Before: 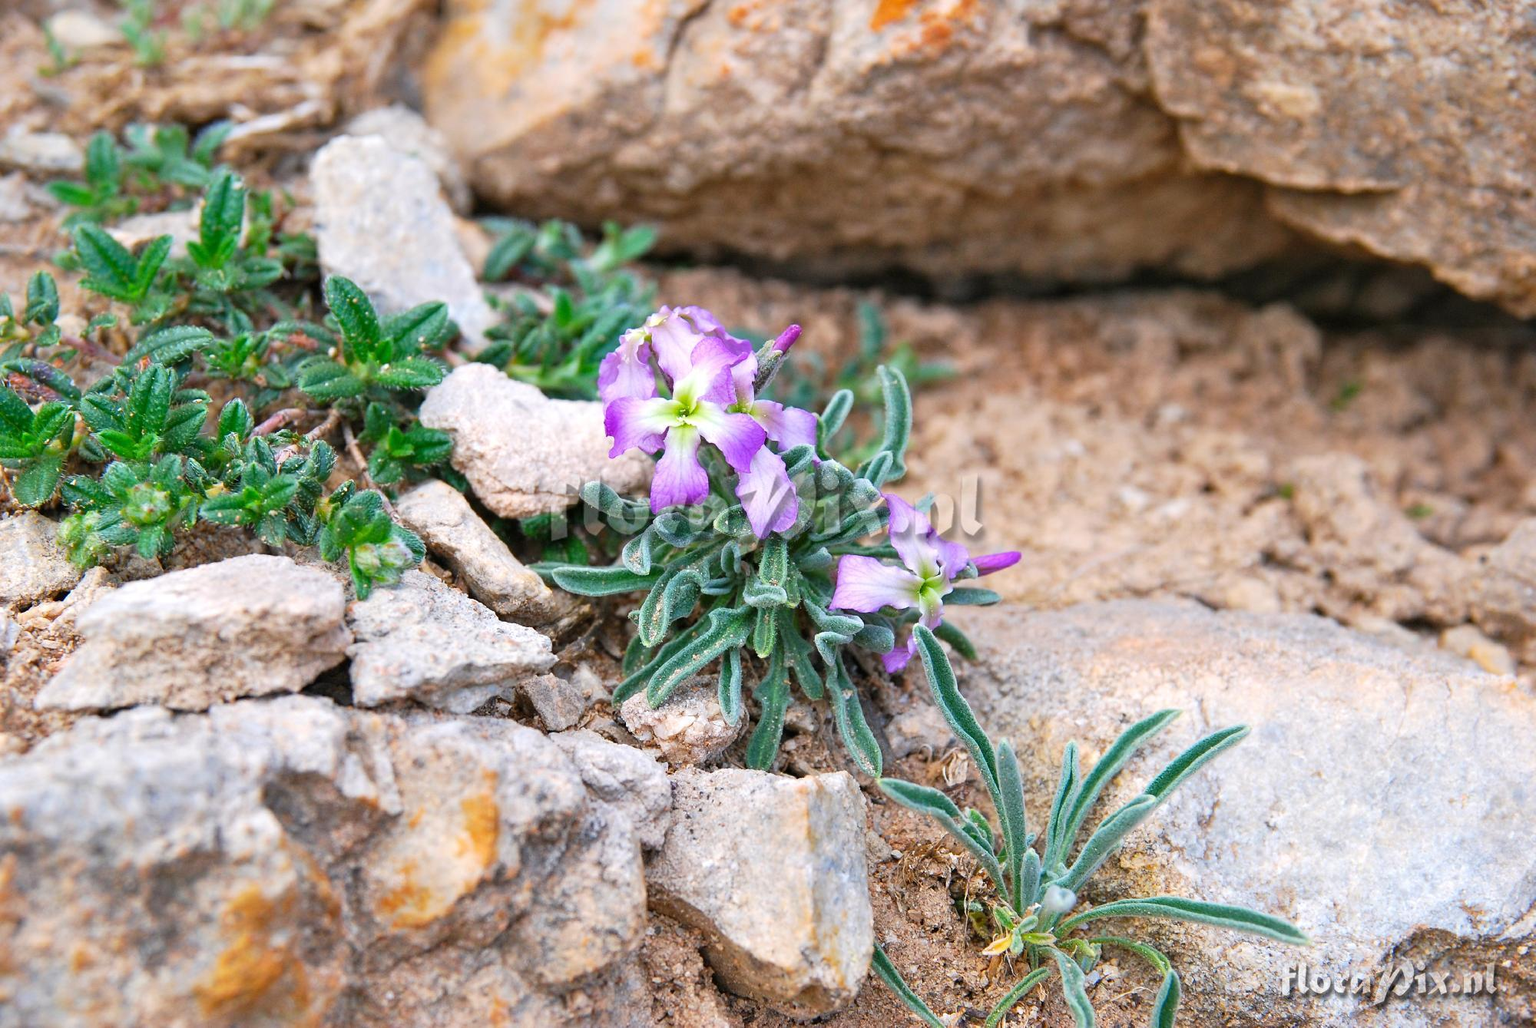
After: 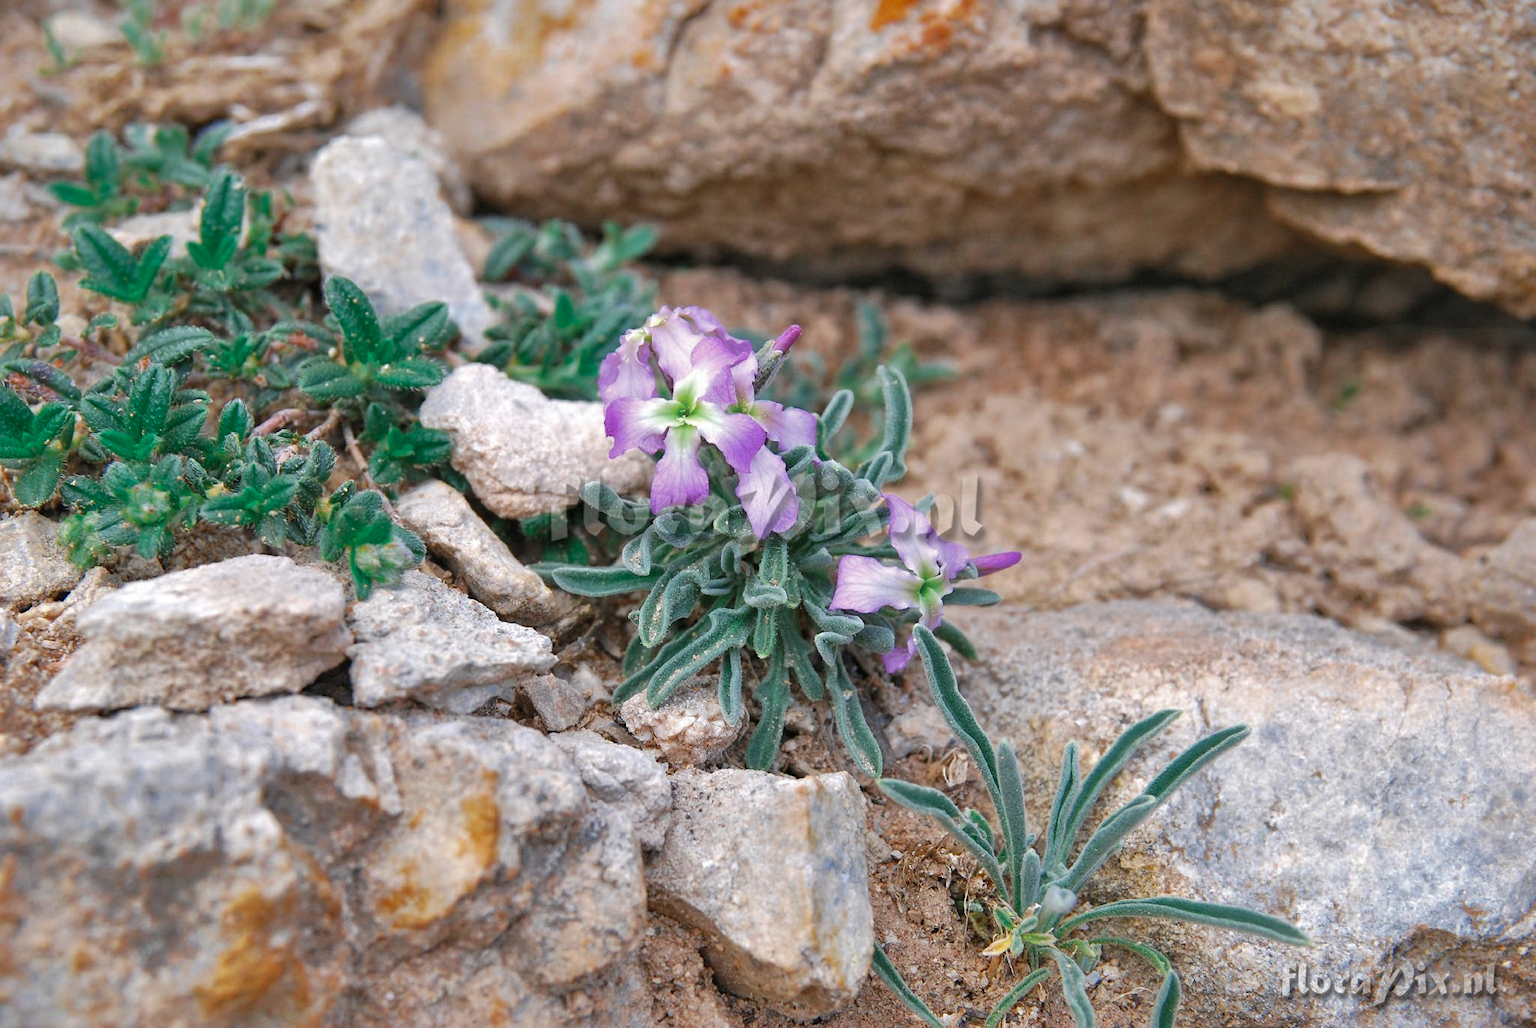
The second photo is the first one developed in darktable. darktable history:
shadows and highlights: shadows 40, highlights -60
color zones: curves: ch0 [(0, 0.5) (0.125, 0.4) (0.25, 0.5) (0.375, 0.4) (0.5, 0.4) (0.625, 0.35) (0.75, 0.35) (0.875, 0.5)]; ch1 [(0, 0.35) (0.125, 0.45) (0.25, 0.35) (0.375, 0.35) (0.5, 0.35) (0.625, 0.35) (0.75, 0.45) (0.875, 0.35)]; ch2 [(0, 0.6) (0.125, 0.5) (0.25, 0.5) (0.375, 0.6) (0.5, 0.6) (0.625, 0.5) (0.75, 0.5) (0.875, 0.5)]
